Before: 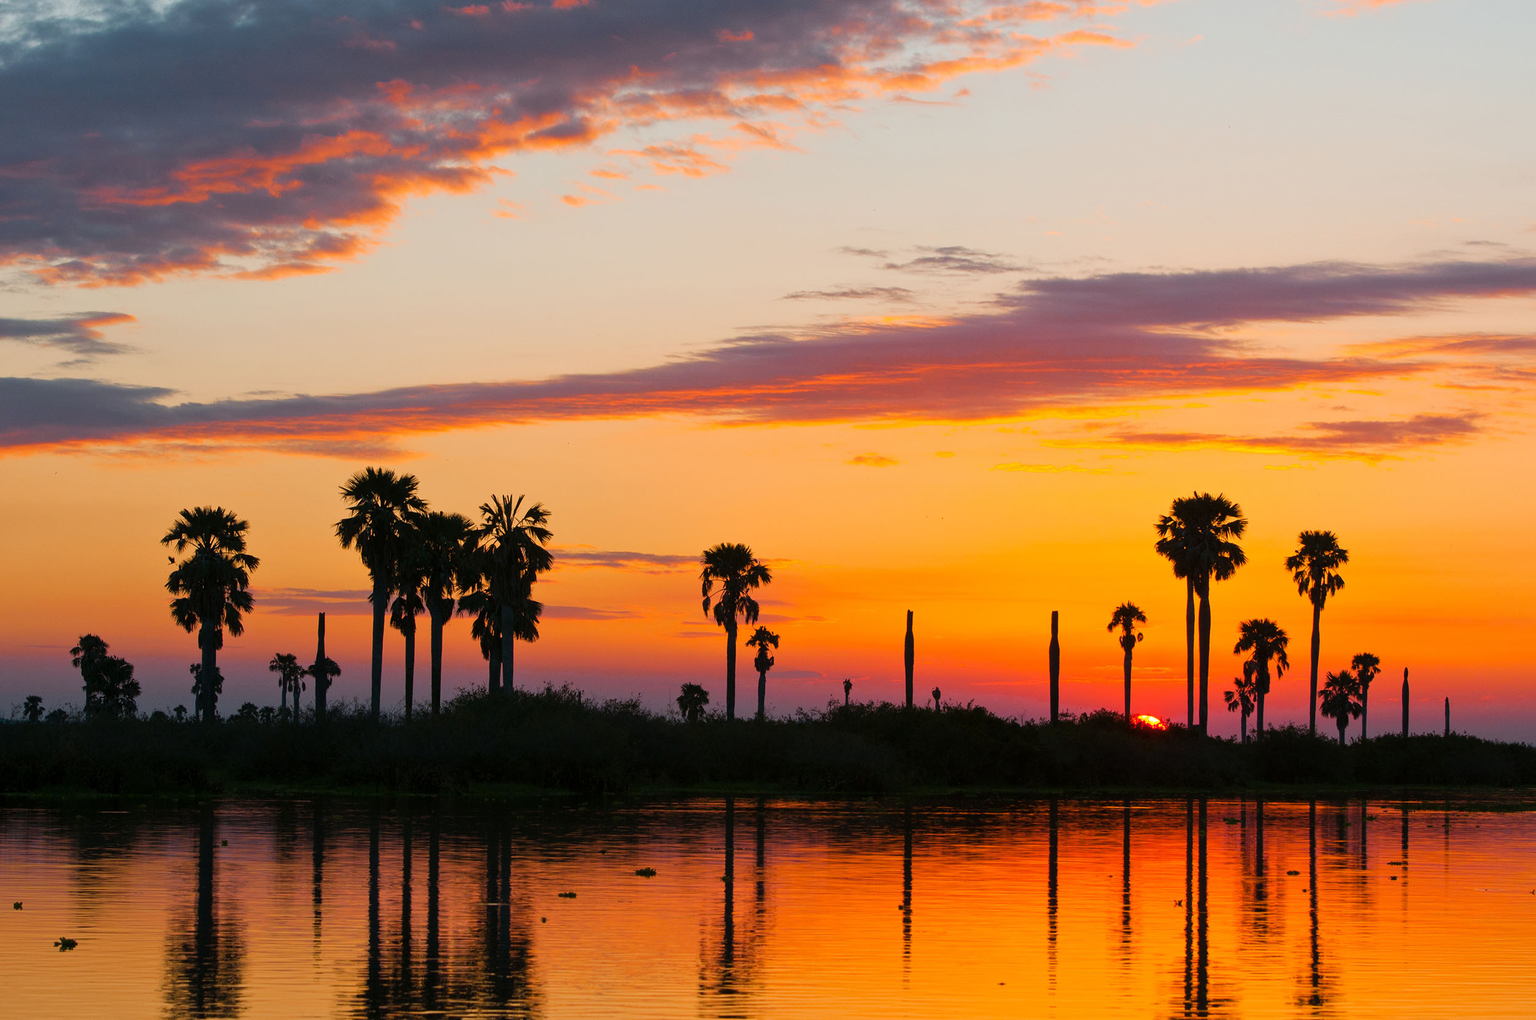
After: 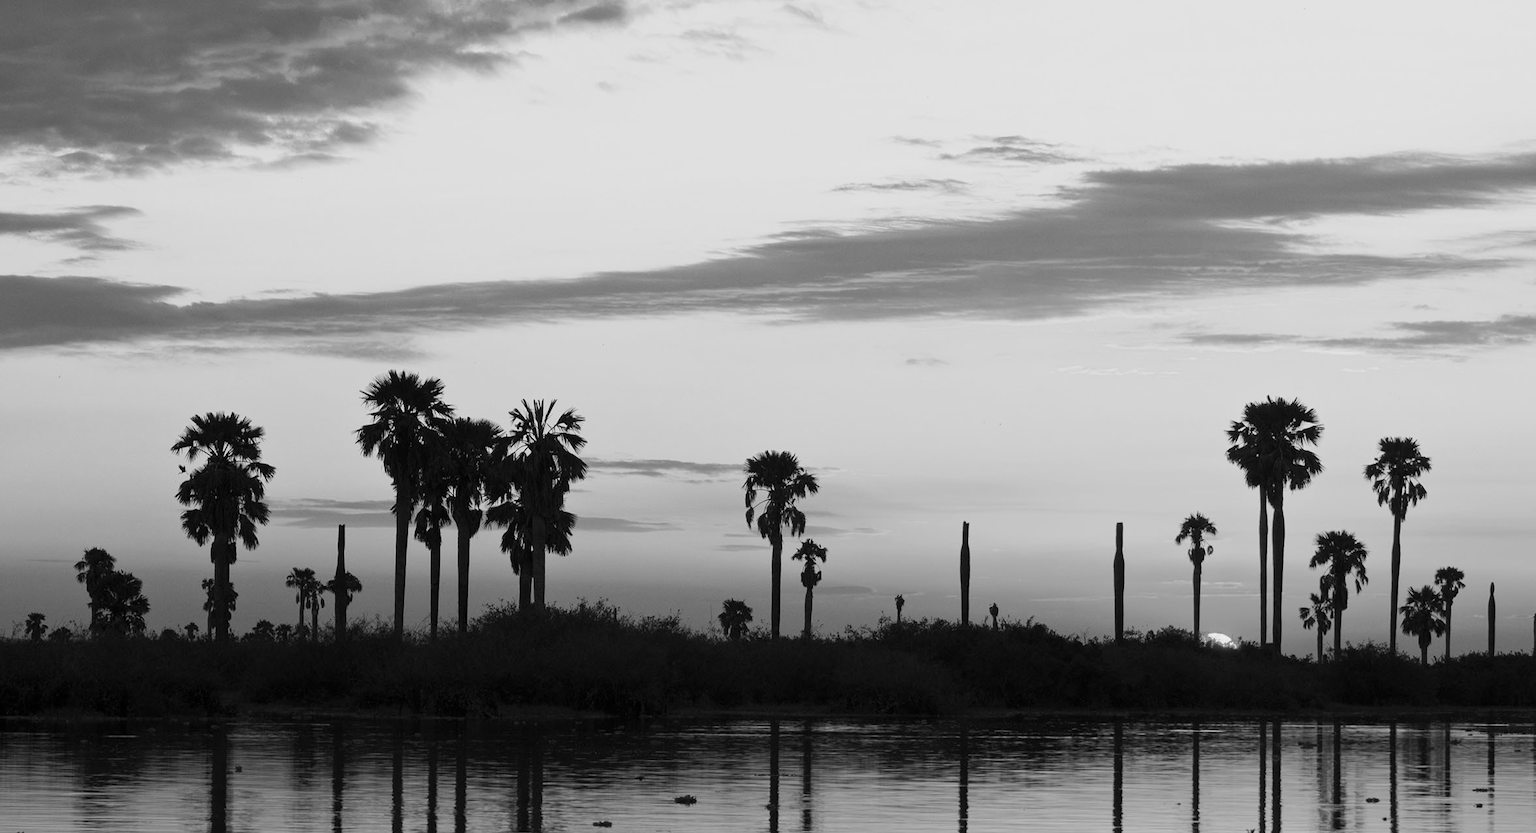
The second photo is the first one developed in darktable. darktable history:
base curve: curves: ch0 [(0, 0) (0.088, 0.125) (0.176, 0.251) (0.354, 0.501) (0.613, 0.749) (1, 0.877)], preserve colors none
crop and rotate: angle 0.03°, top 11.643%, right 5.651%, bottom 11.189%
color correction: highlights a* -12.64, highlights b* -18.1, saturation 0.7
monochrome: on, module defaults
